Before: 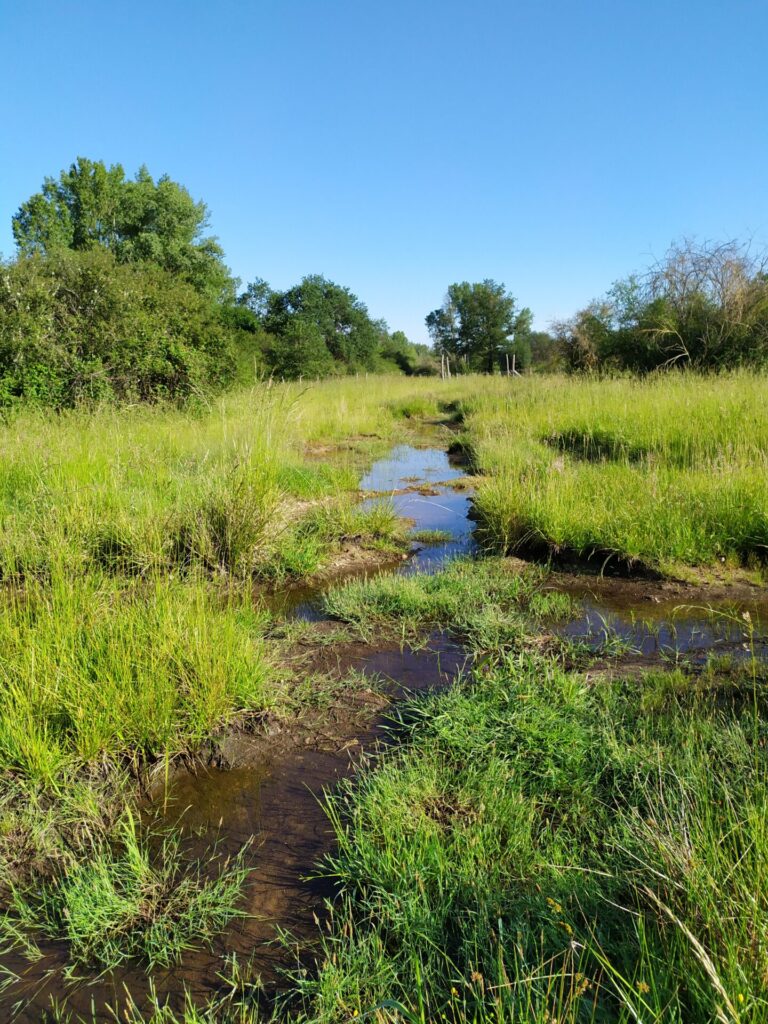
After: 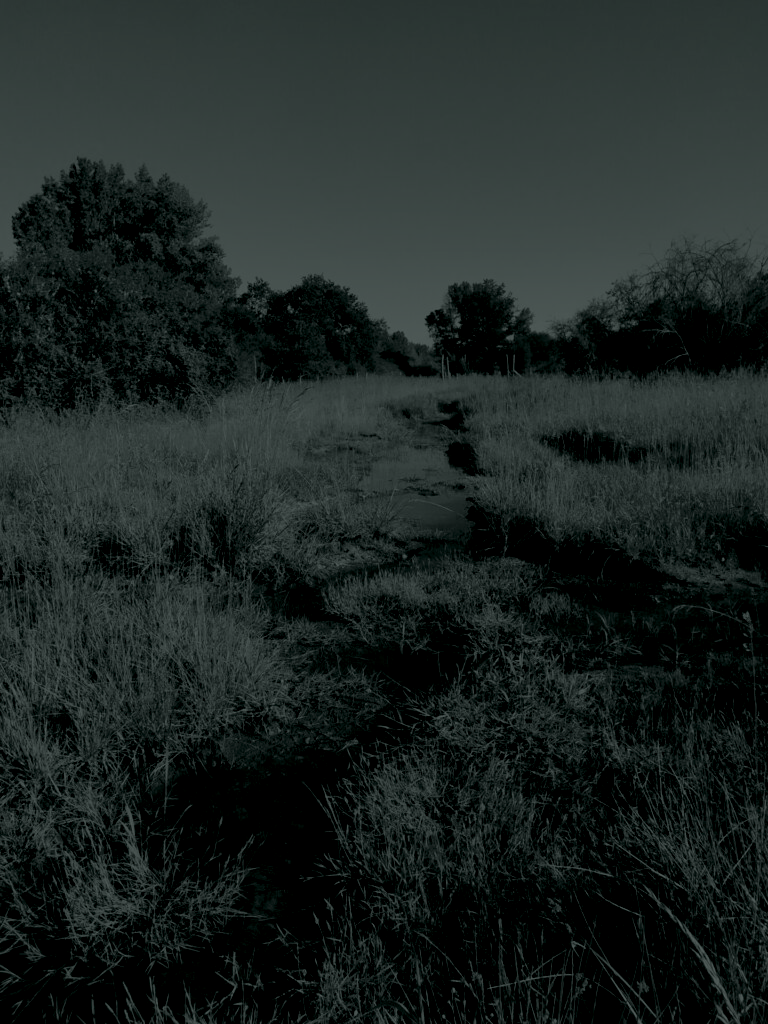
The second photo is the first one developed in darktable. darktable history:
colorize: hue 90°, saturation 19%, lightness 1.59%, version 1
contrast brightness saturation: contrast 0.19, brightness -0.11, saturation 0.21
